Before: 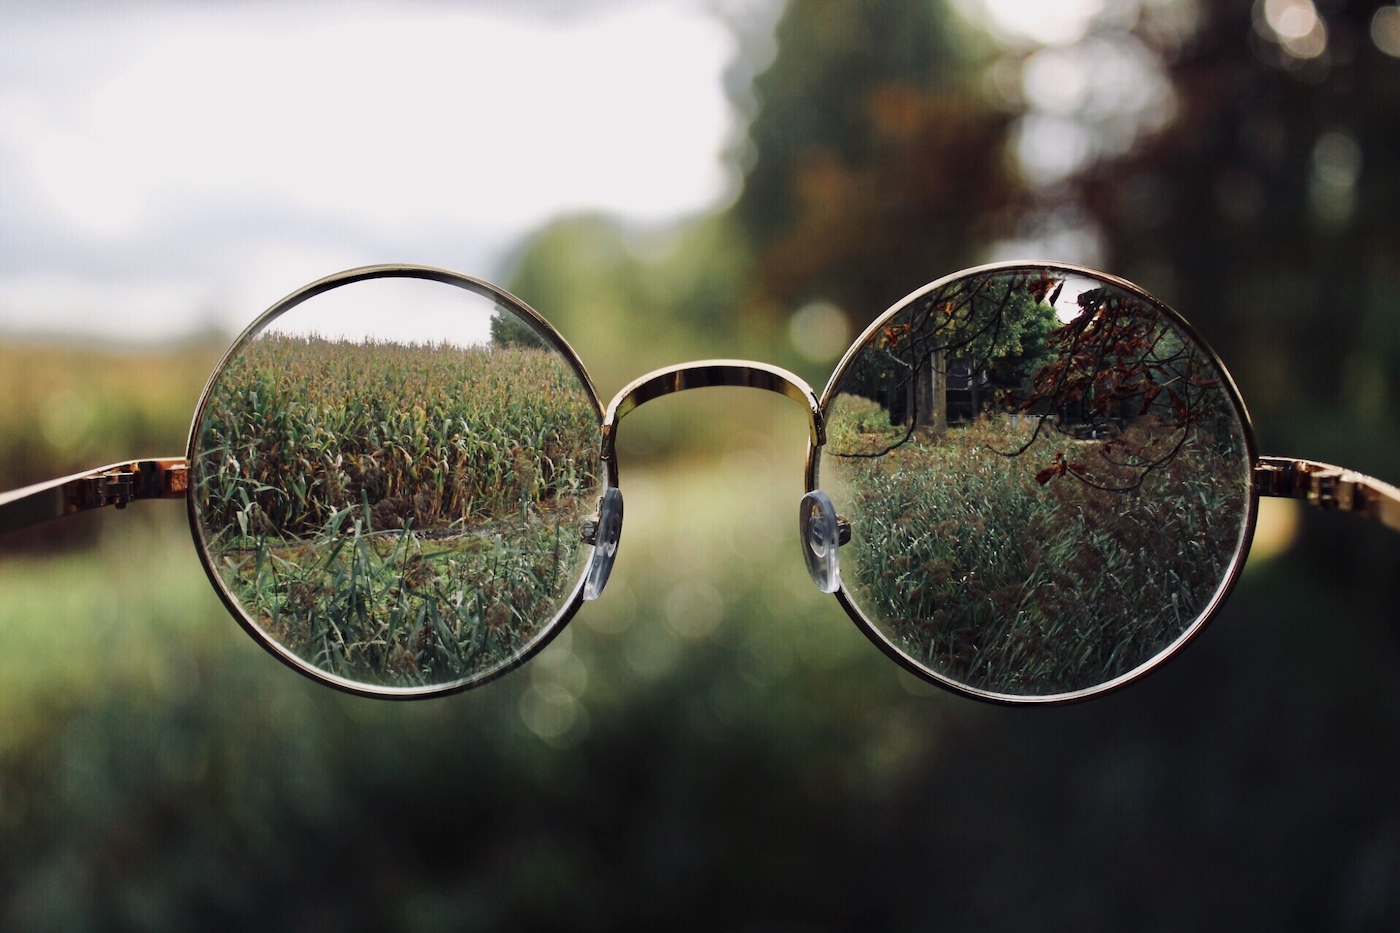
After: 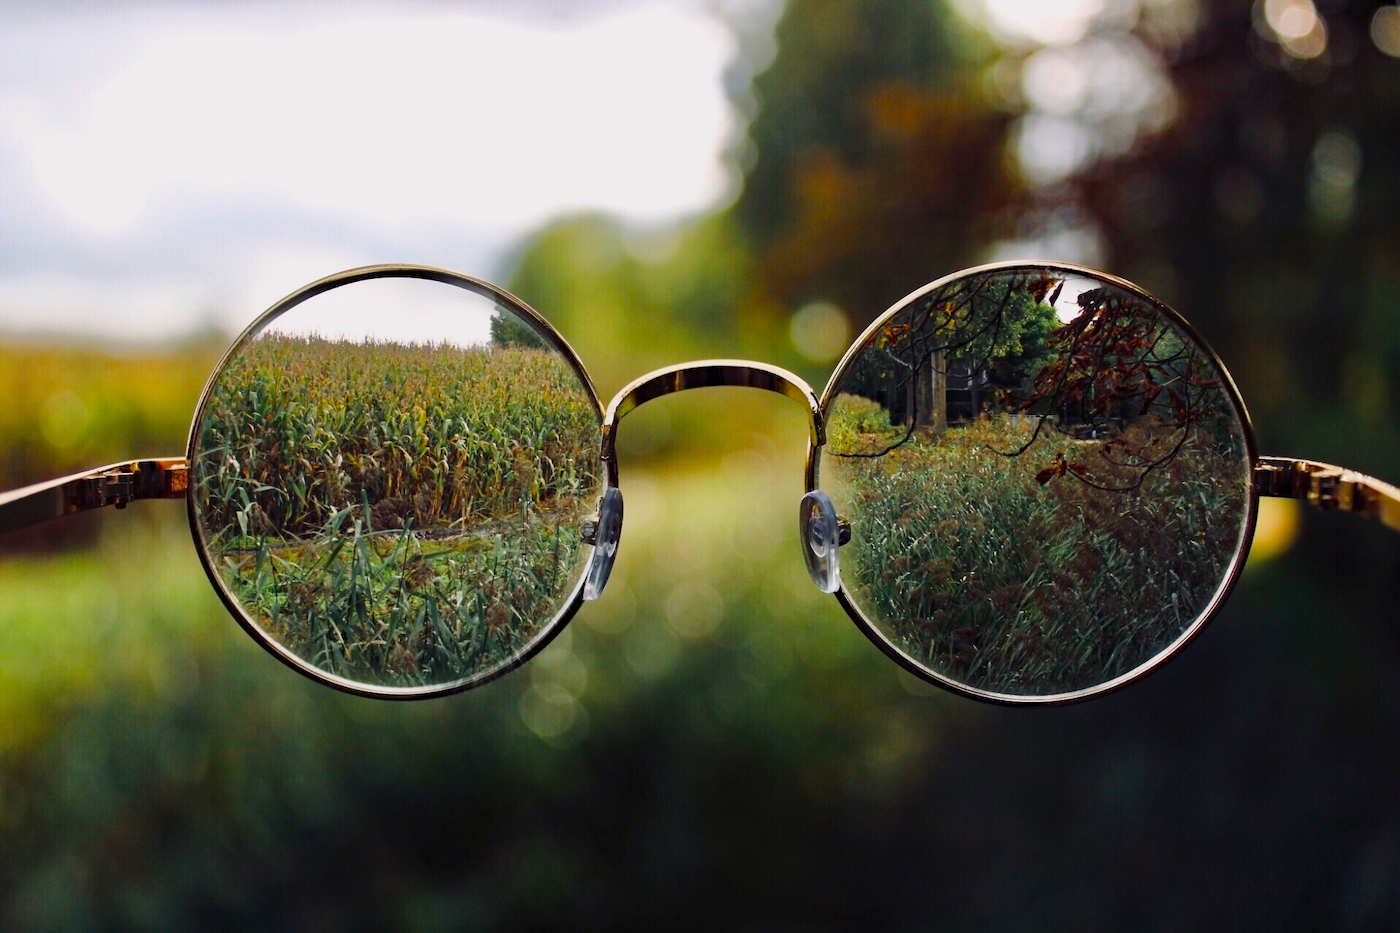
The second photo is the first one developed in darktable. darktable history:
color balance rgb: linear chroma grading › global chroma 15%, perceptual saturation grading › global saturation 30%
haze removal: compatibility mode true, adaptive false
